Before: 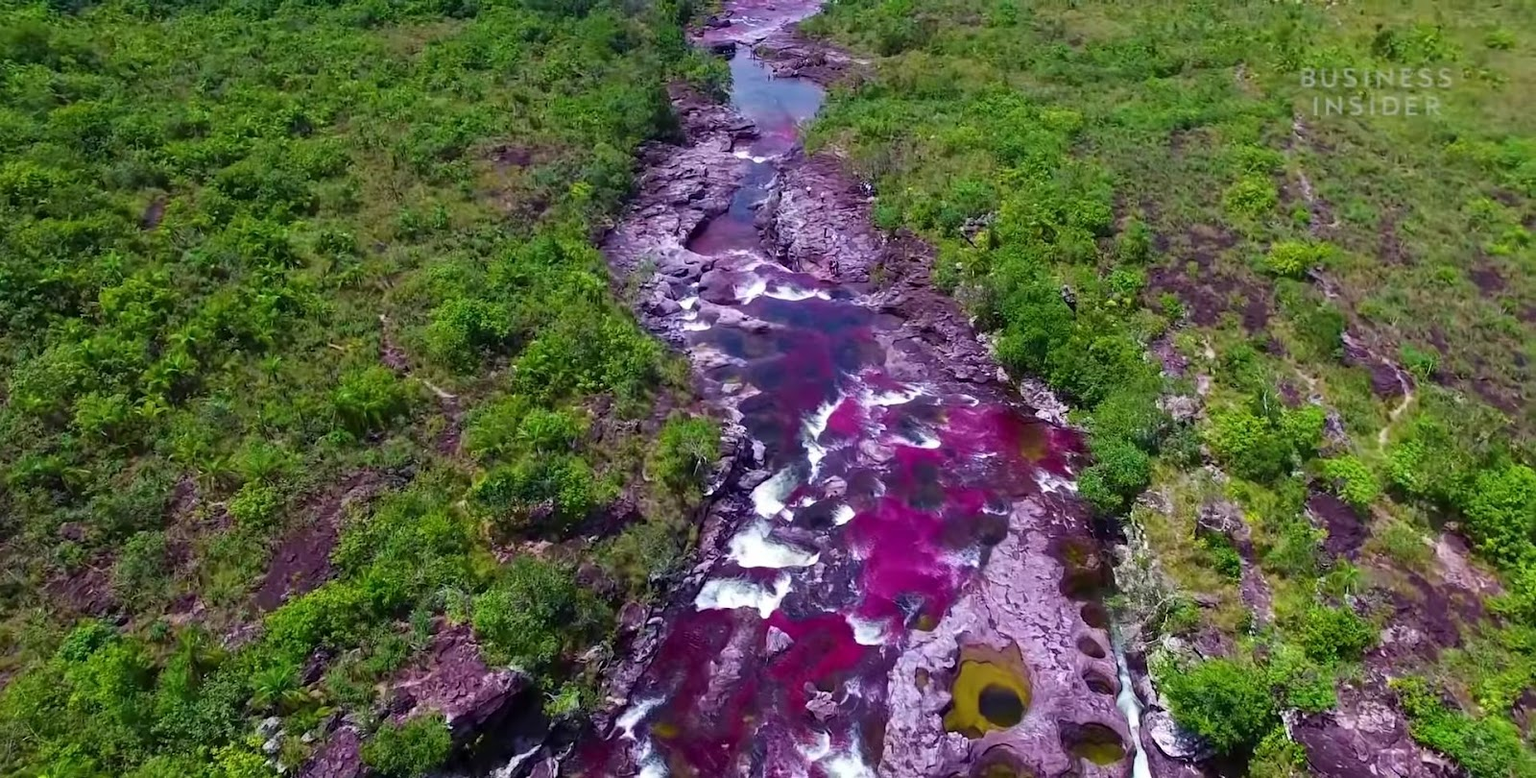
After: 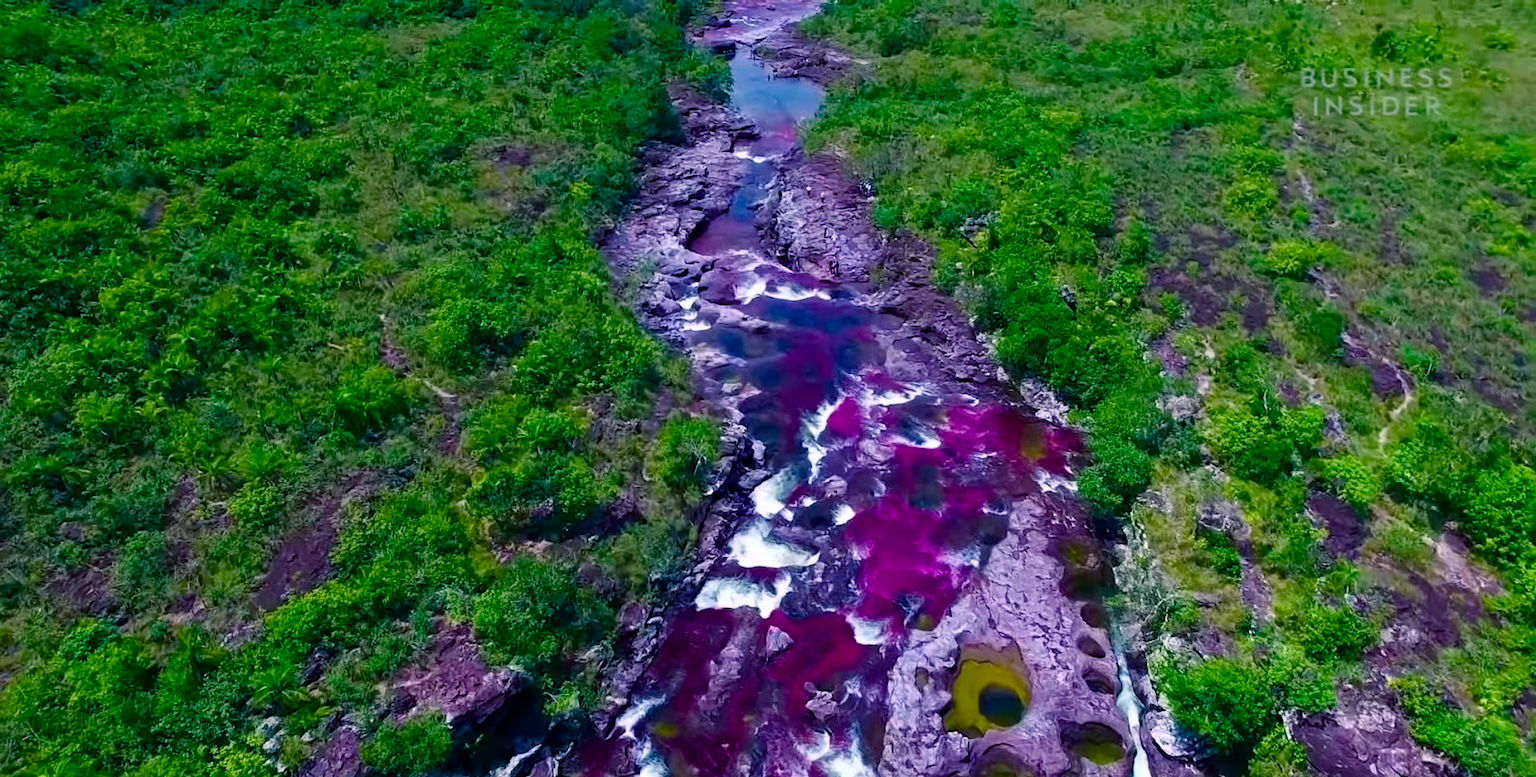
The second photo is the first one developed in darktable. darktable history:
color balance rgb: power › luminance -7.799%, power › chroma 2.253%, power › hue 219.47°, perceptual saturation grading › global saturation 0.878%, perceptual saturation grading › mid-tones 6.285%, perceptual saturation grading › shadows 71.25%
